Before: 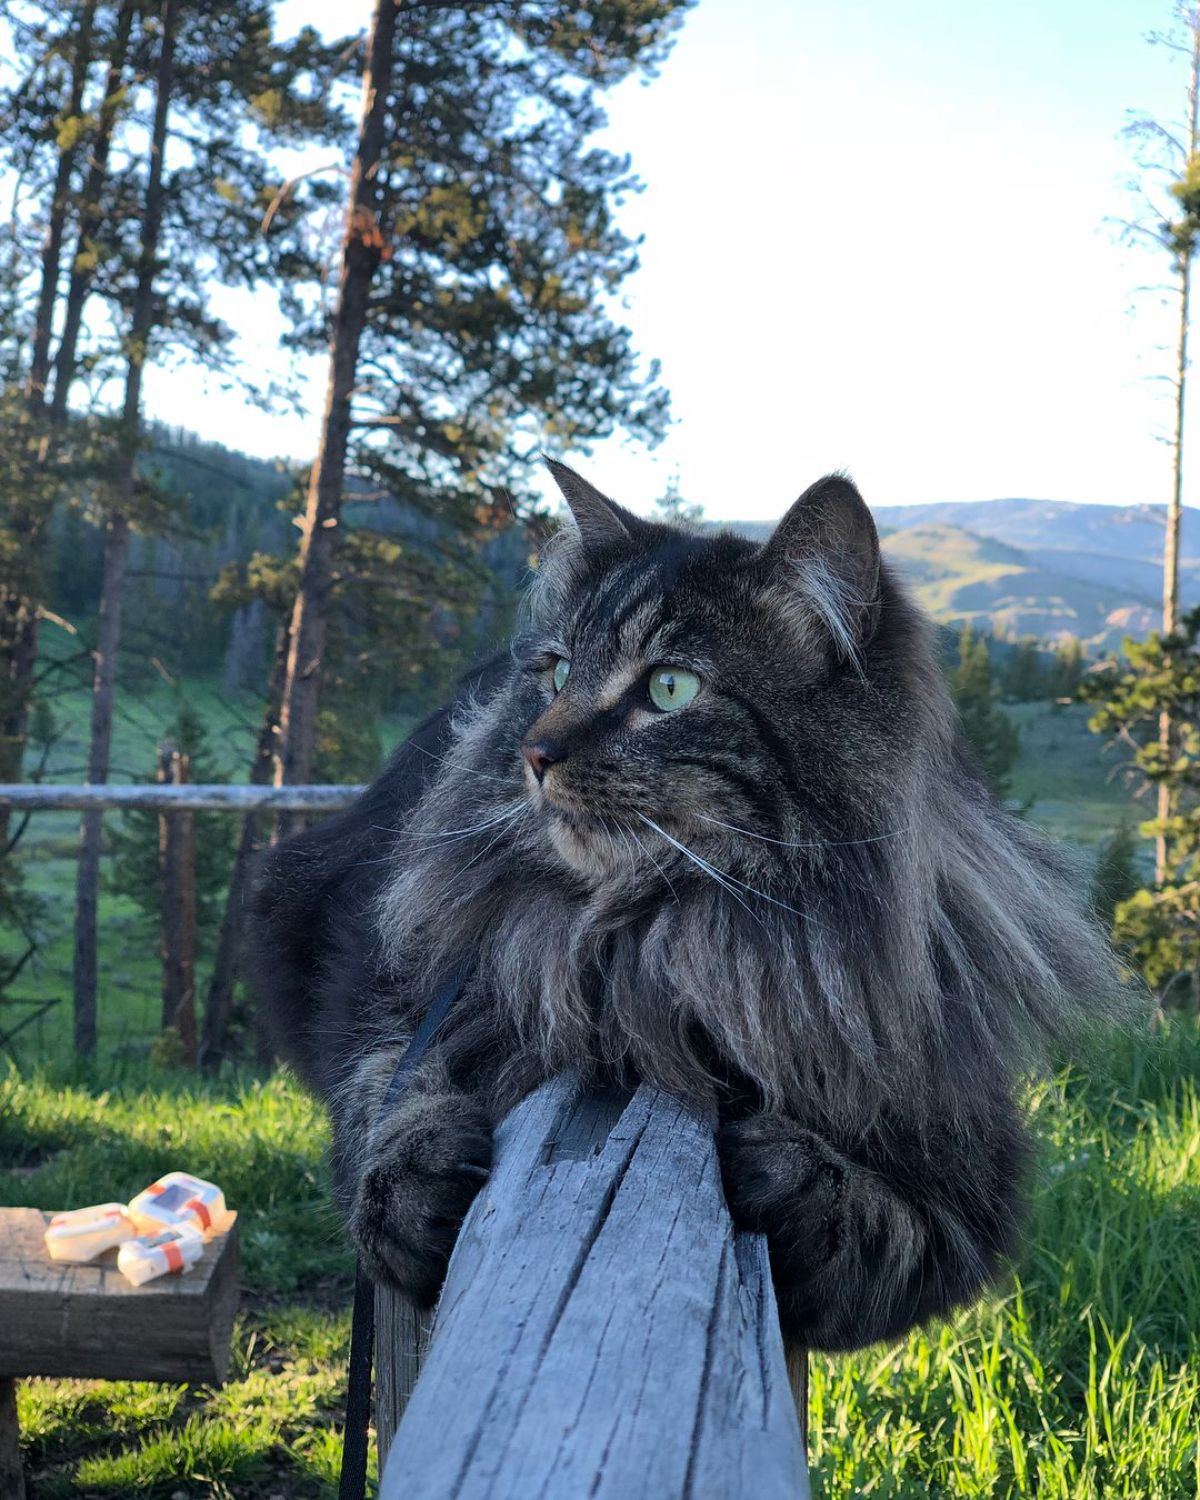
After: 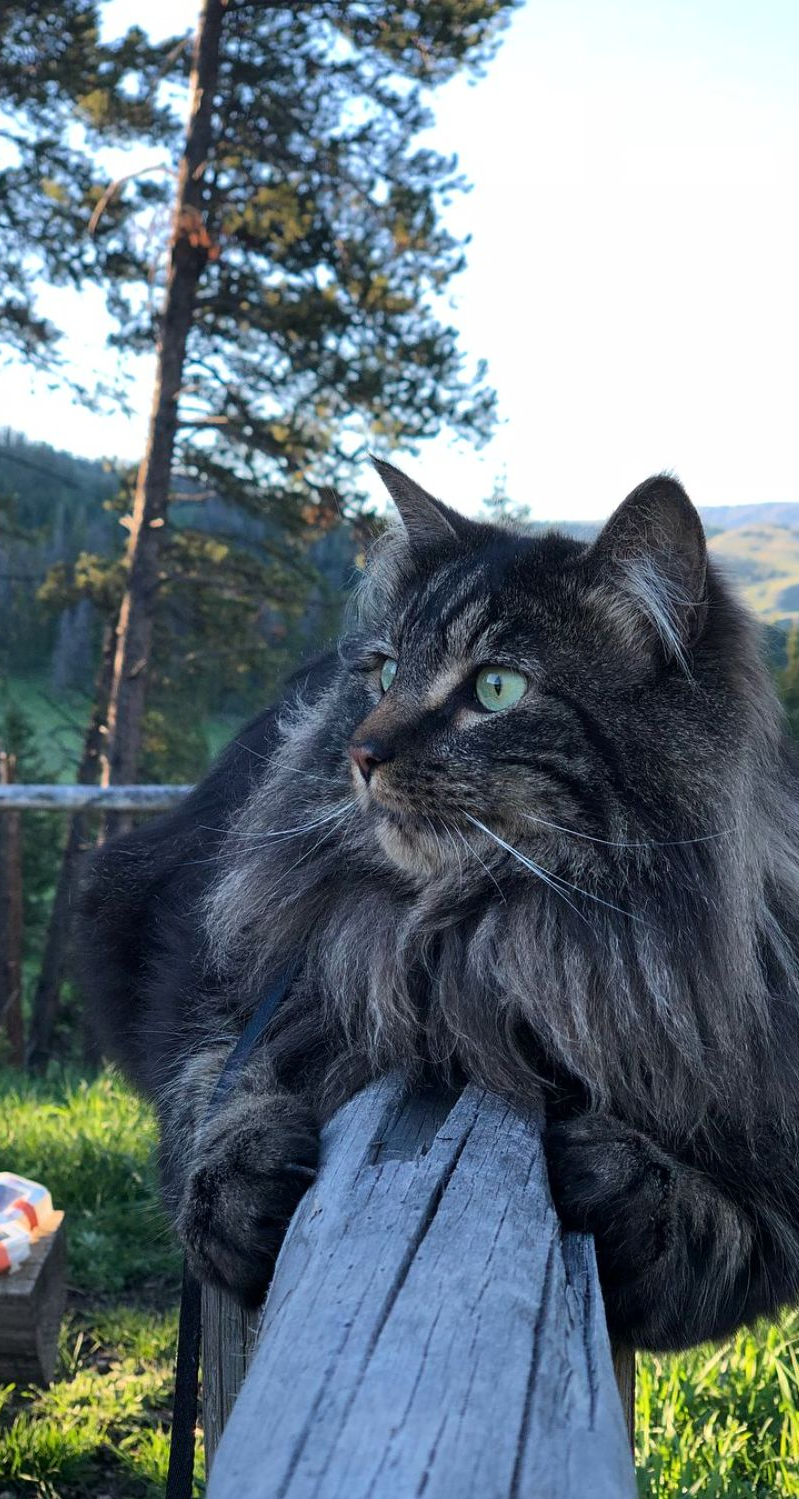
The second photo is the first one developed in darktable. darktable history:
crop and rotate: left 14.436%, right 18.898%
shadows and highlights: shadows -30, highlights 30
